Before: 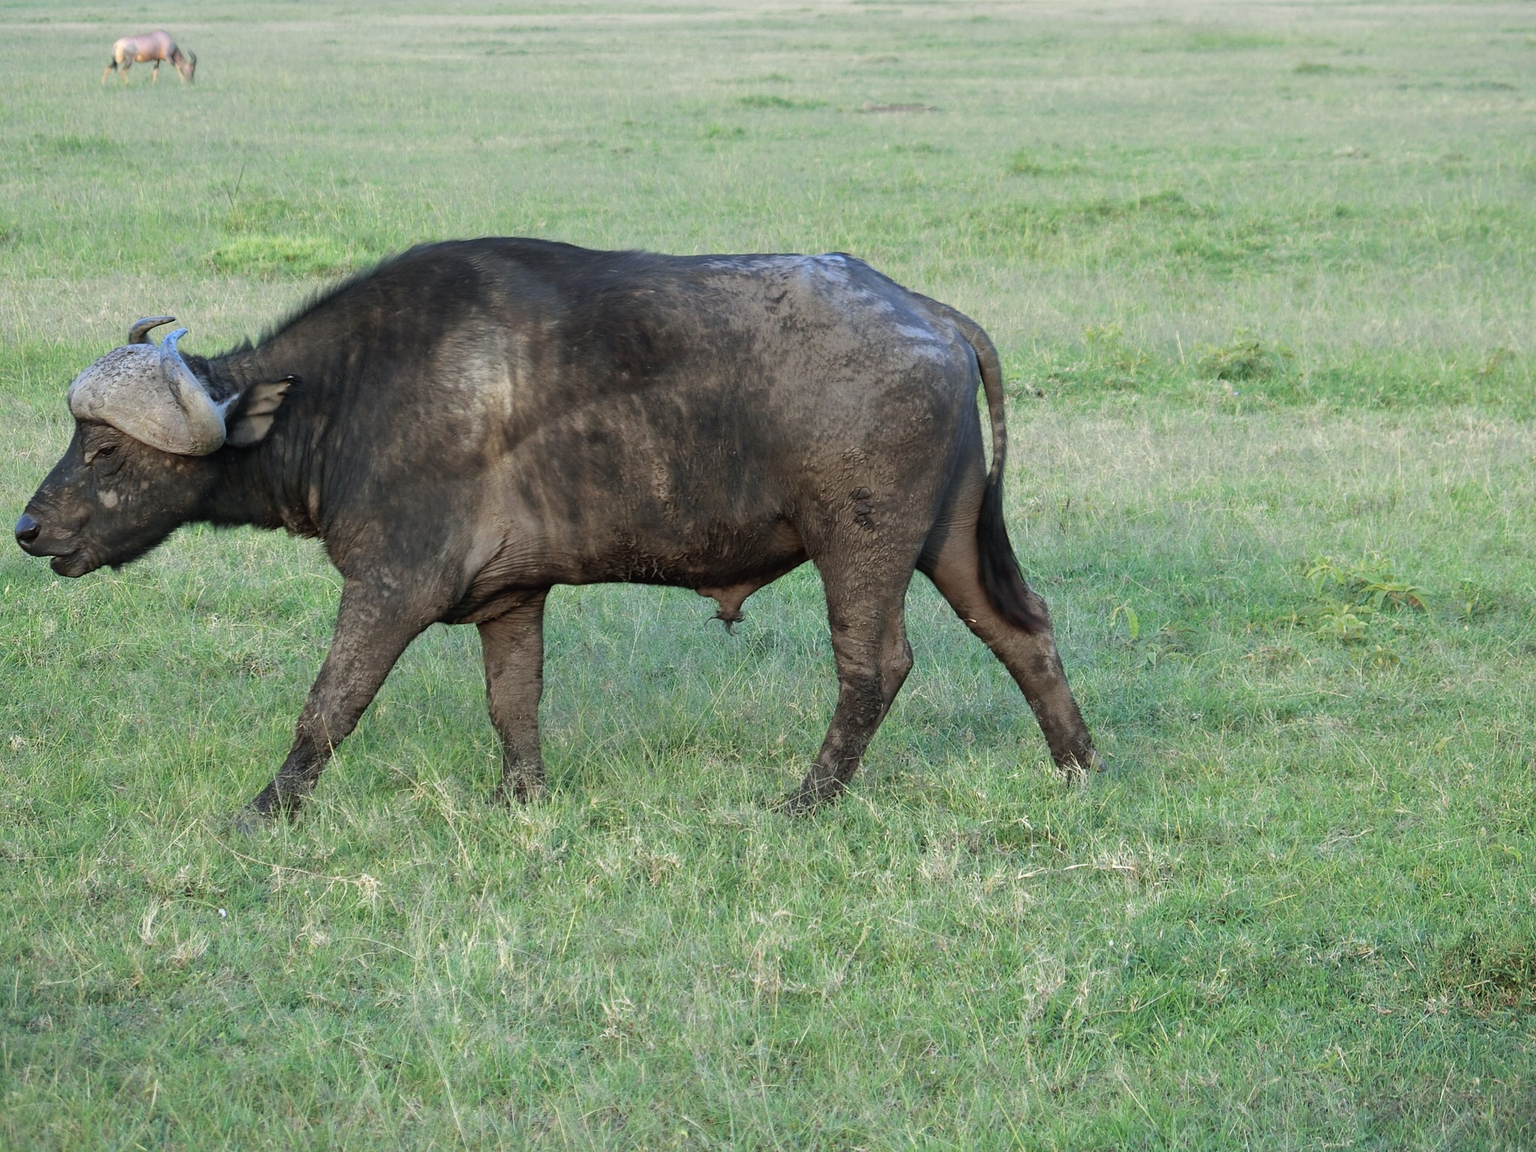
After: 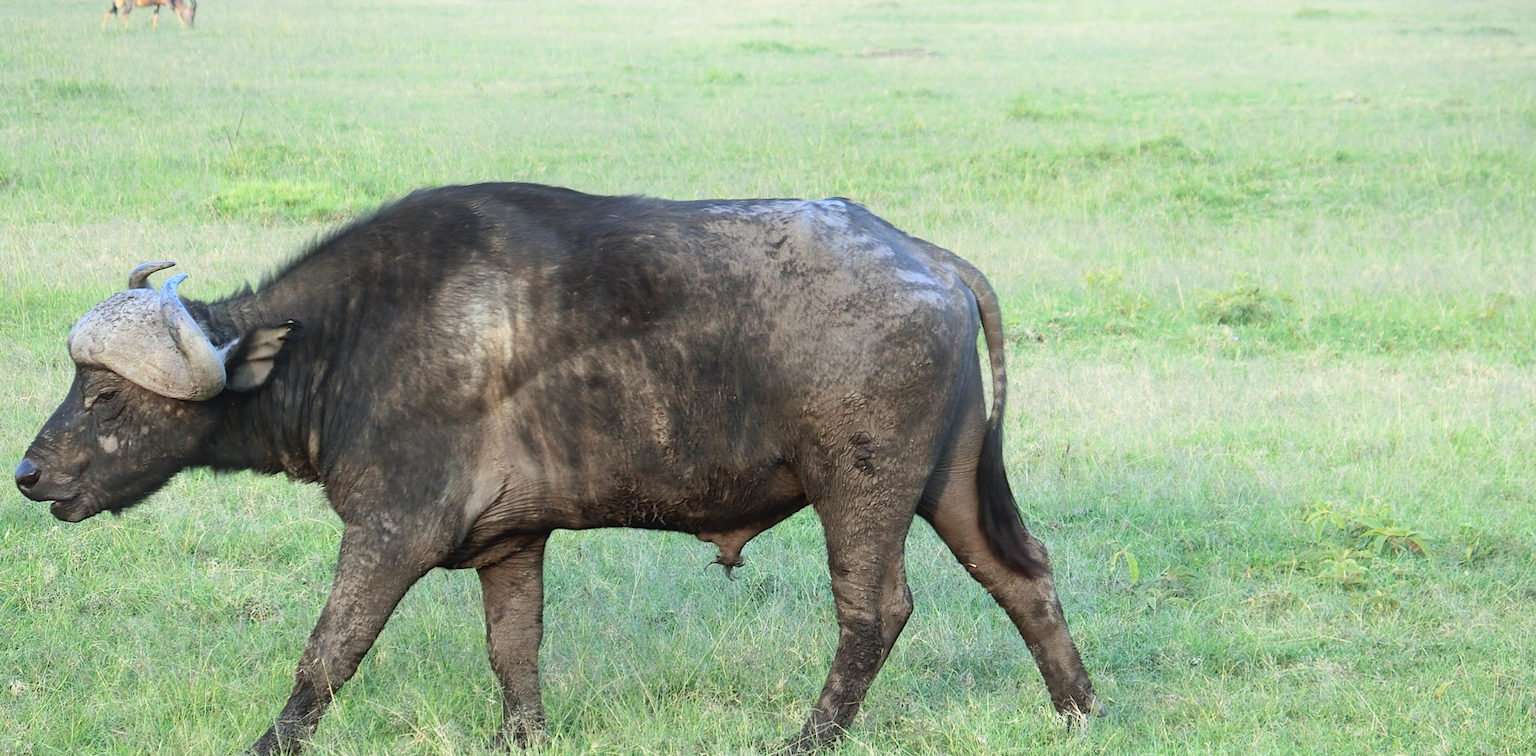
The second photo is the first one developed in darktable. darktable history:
contrast brightness saturation: contrast 0.2, brightness 0.15, saturation 0.14
bloom: size 16%, threshold 98%, strength 20%
crop and rotate: top 4.848%, bottom 29.503%
